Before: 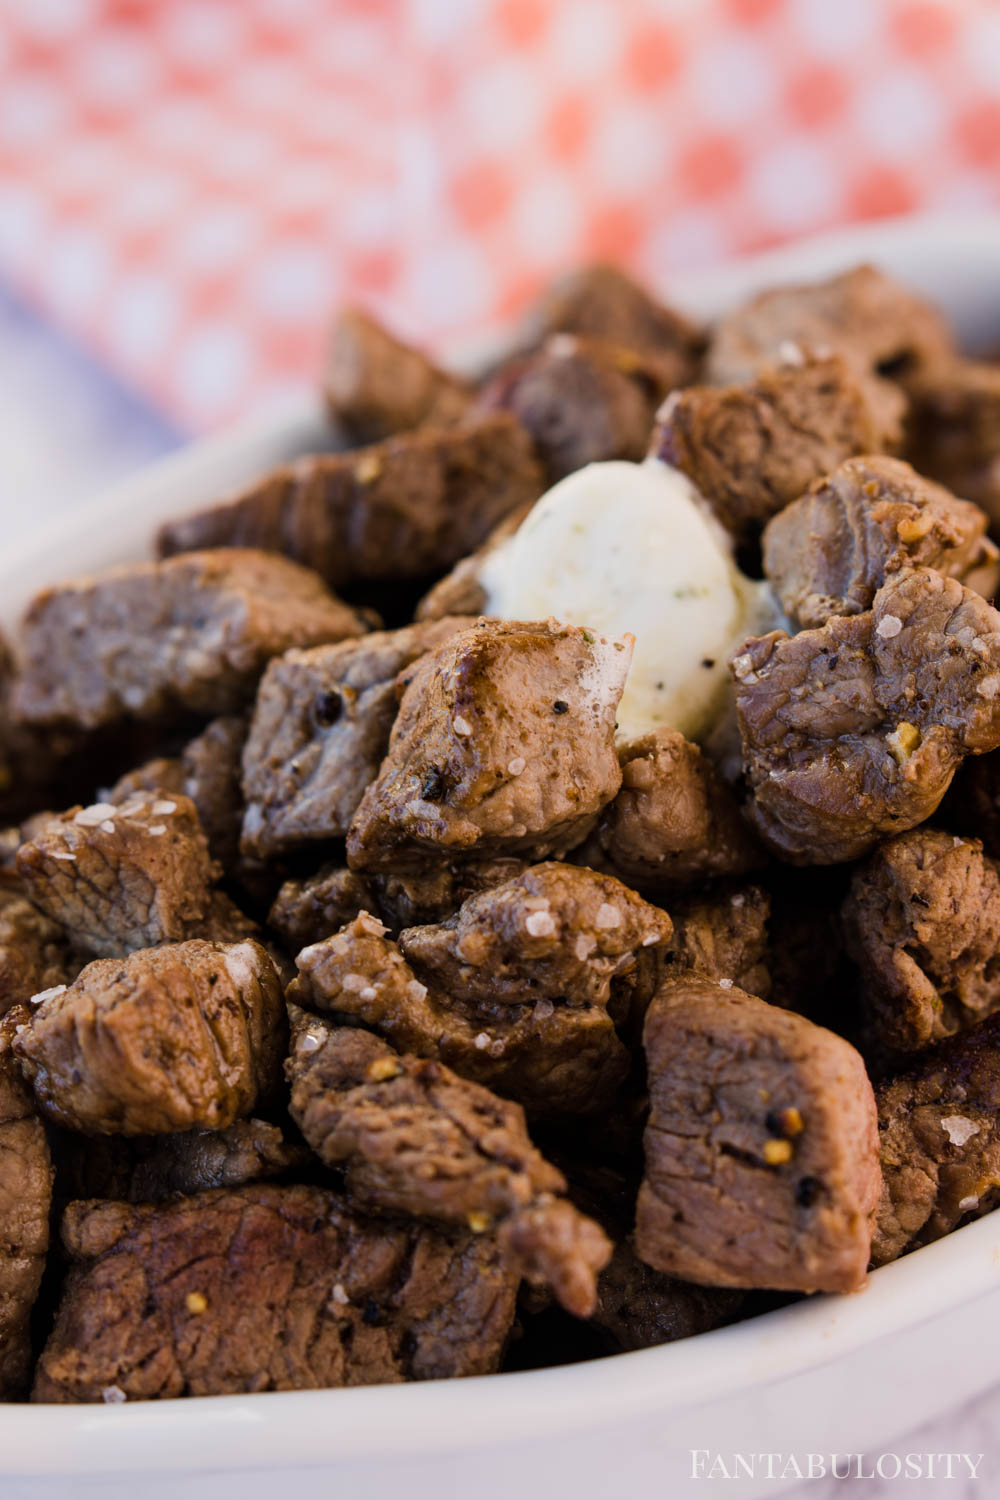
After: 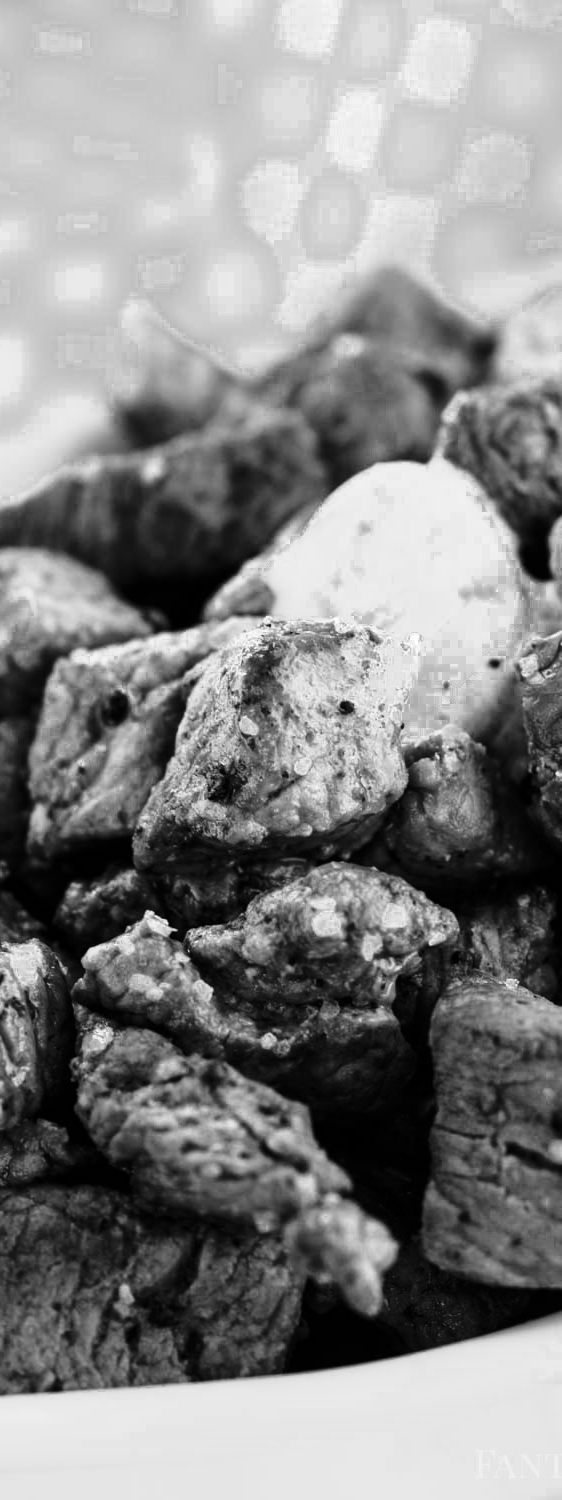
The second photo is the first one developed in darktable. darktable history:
monochrome: on, module defaults
tone curve: curves: ch0 [(0, 0) (0.046, 0.031) (0.163, 0.114) (0.391, 0.432) (0.488, 0.561) (0.695, 0.839) (0.785, 0.904) (1, 0.965)]; ch1 [(0, 0) (0.248, 0.252) (0.427, 0.412) (0.482, 0.462) (0.499, 0.497) (0.518, 0.52) (0.535, 0.577) (0.585, 0.623) (0.679, 0.743) (0.788, 0.809) (1, 1)]; ch2 [(0, 0) (0.313, 0.262) (0.427, 0.417) (0.473, 0.47) (0.503, 0.503) (0.523, 0.515) (0.557, 0.596) (0.598, 0.646) (0.708, 0.771) (1, 1)], color space Lab, independent channels, preserve colors none
crop: left 21.496%, right 22.254%
color zones: curves: ch0 [(0.006, 0.385) (0.143, 0.563) (0.243, 0.321) (0.352, 0.464) (0.516, 0.456) (0.625, 0.5) (0.75, 0.5) (0.875, 0.5)]; ch1 [(0, 0.5) (0.134, 0.504) (0.246, 0.463) (0.421, 0.515) (0.5, 0.56) (0.625, 0.5) (0.75, 0.5) (0.875, 0.5)]; ch2 [(0, 0.5) (0.131, 0.426) (0.307, 0.289) (0.38, 0.188) (0.513, 0.216) (0.625, 0.548) (0.75, 0.468) (0.838, 0.396) (0.971, 0.311)]
